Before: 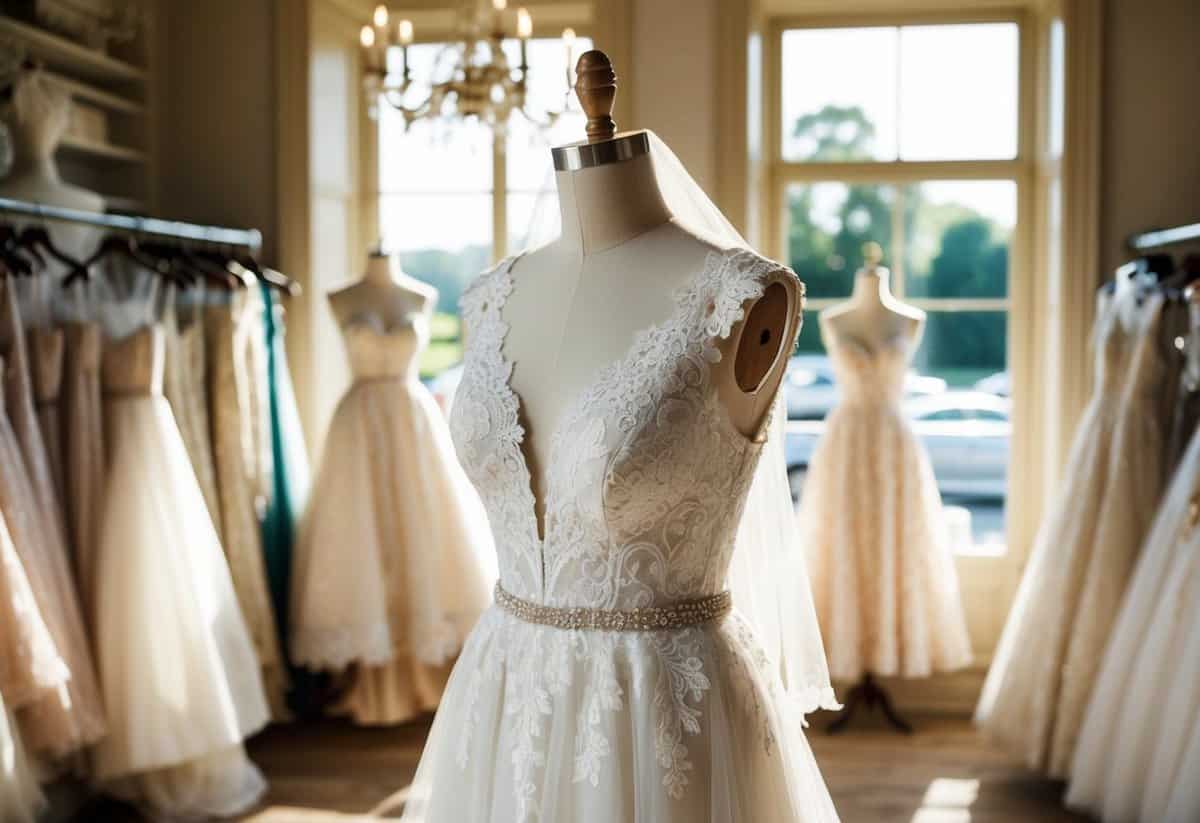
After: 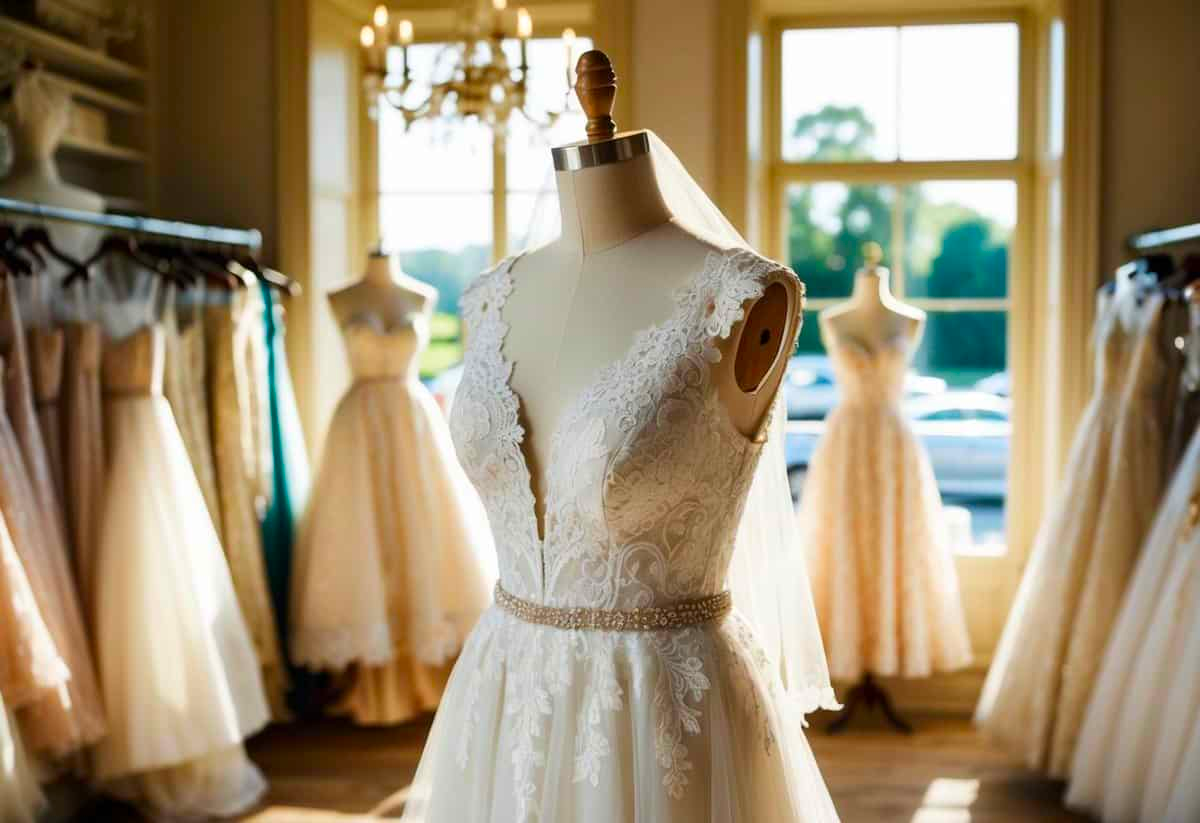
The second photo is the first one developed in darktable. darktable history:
contrast brightness saturation: saturation 0.52
